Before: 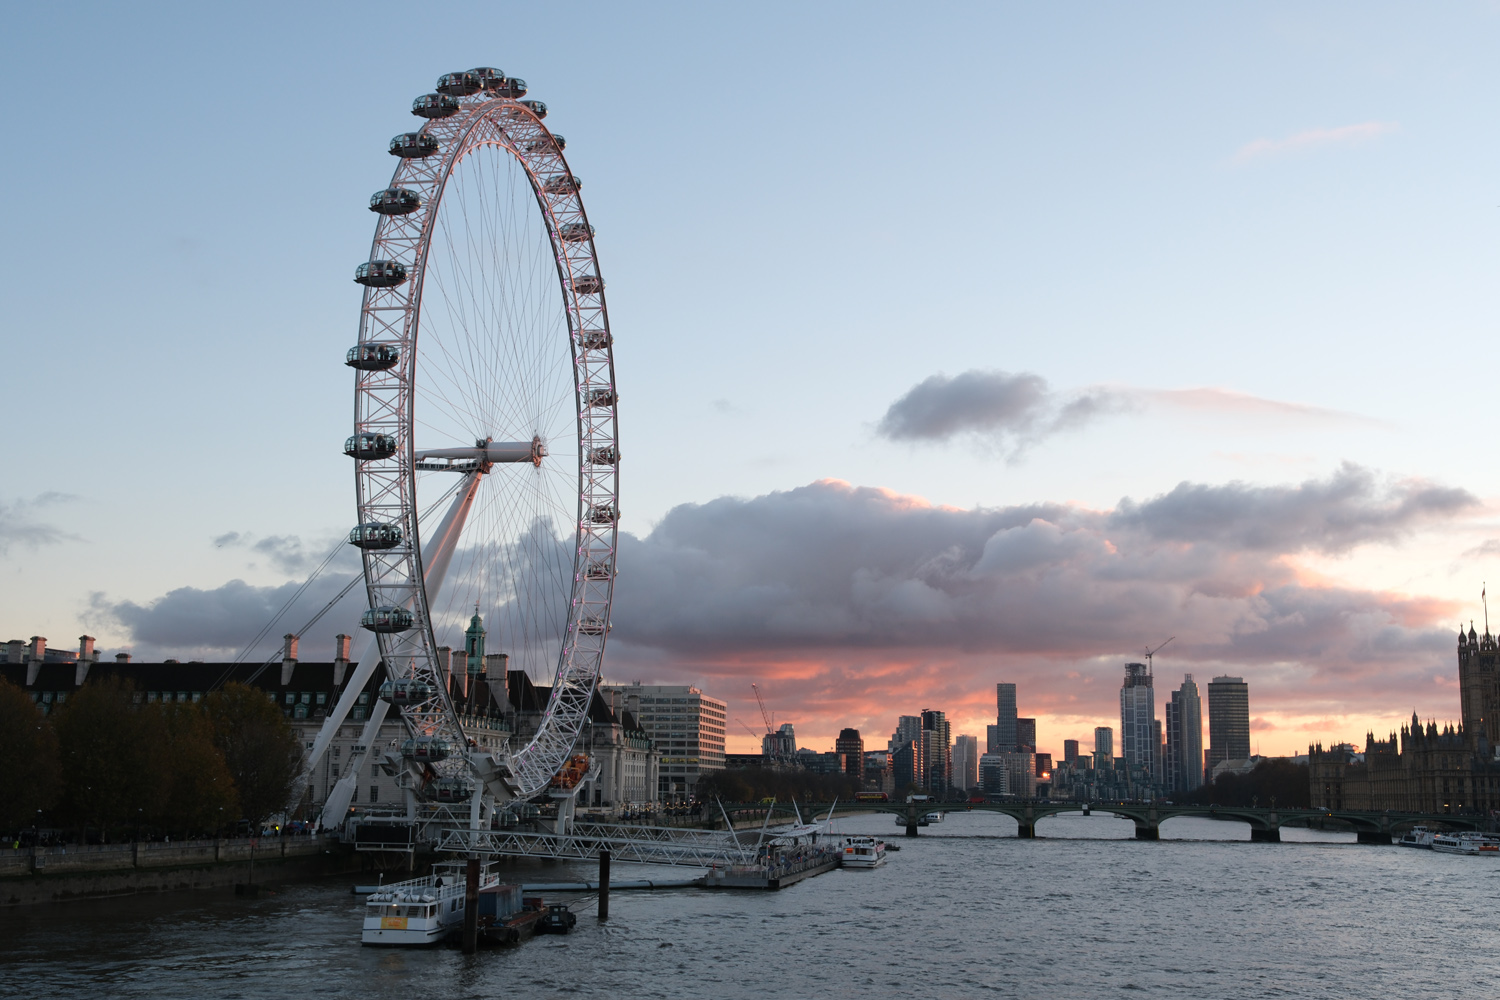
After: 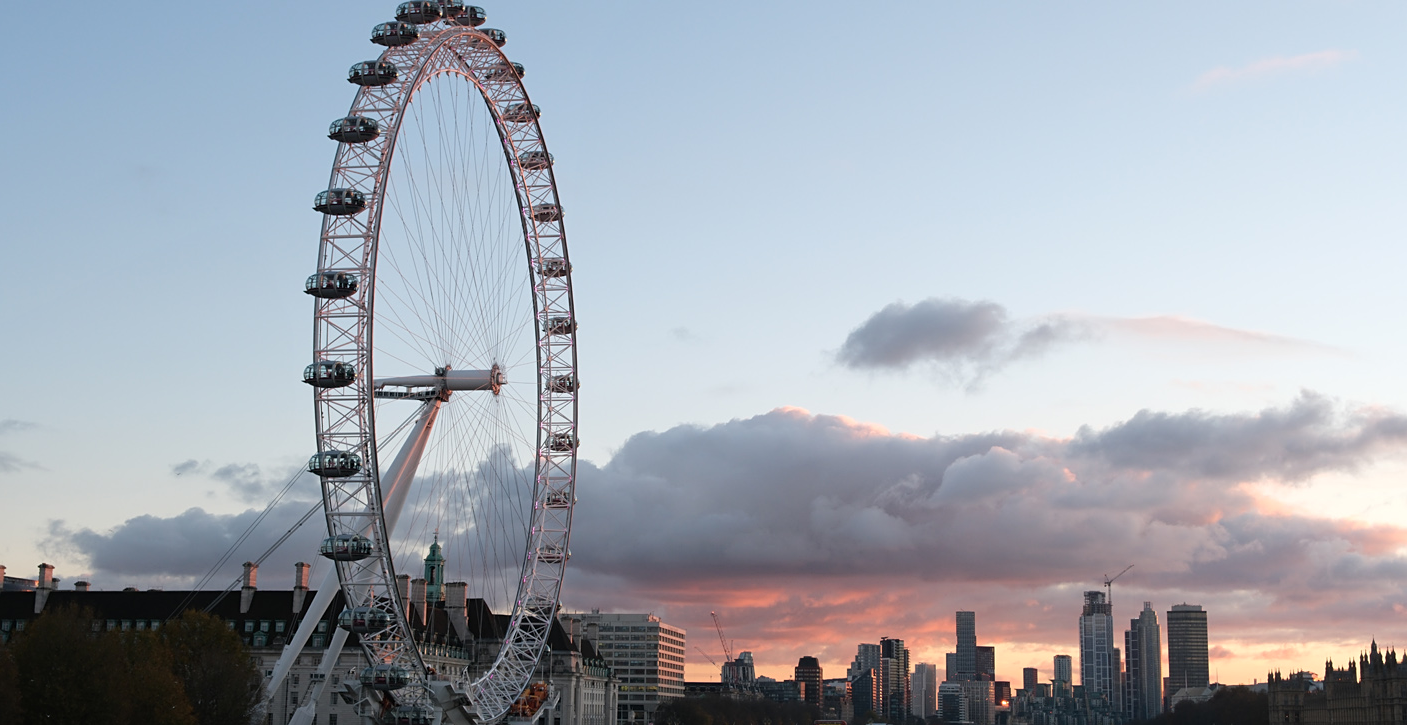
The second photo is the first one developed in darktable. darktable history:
crop: left 2.737%, top 7.287%, right 3.421%, bottom 20.179%
tone equalizer: on, module defaults
sharpen: amount 0.2
